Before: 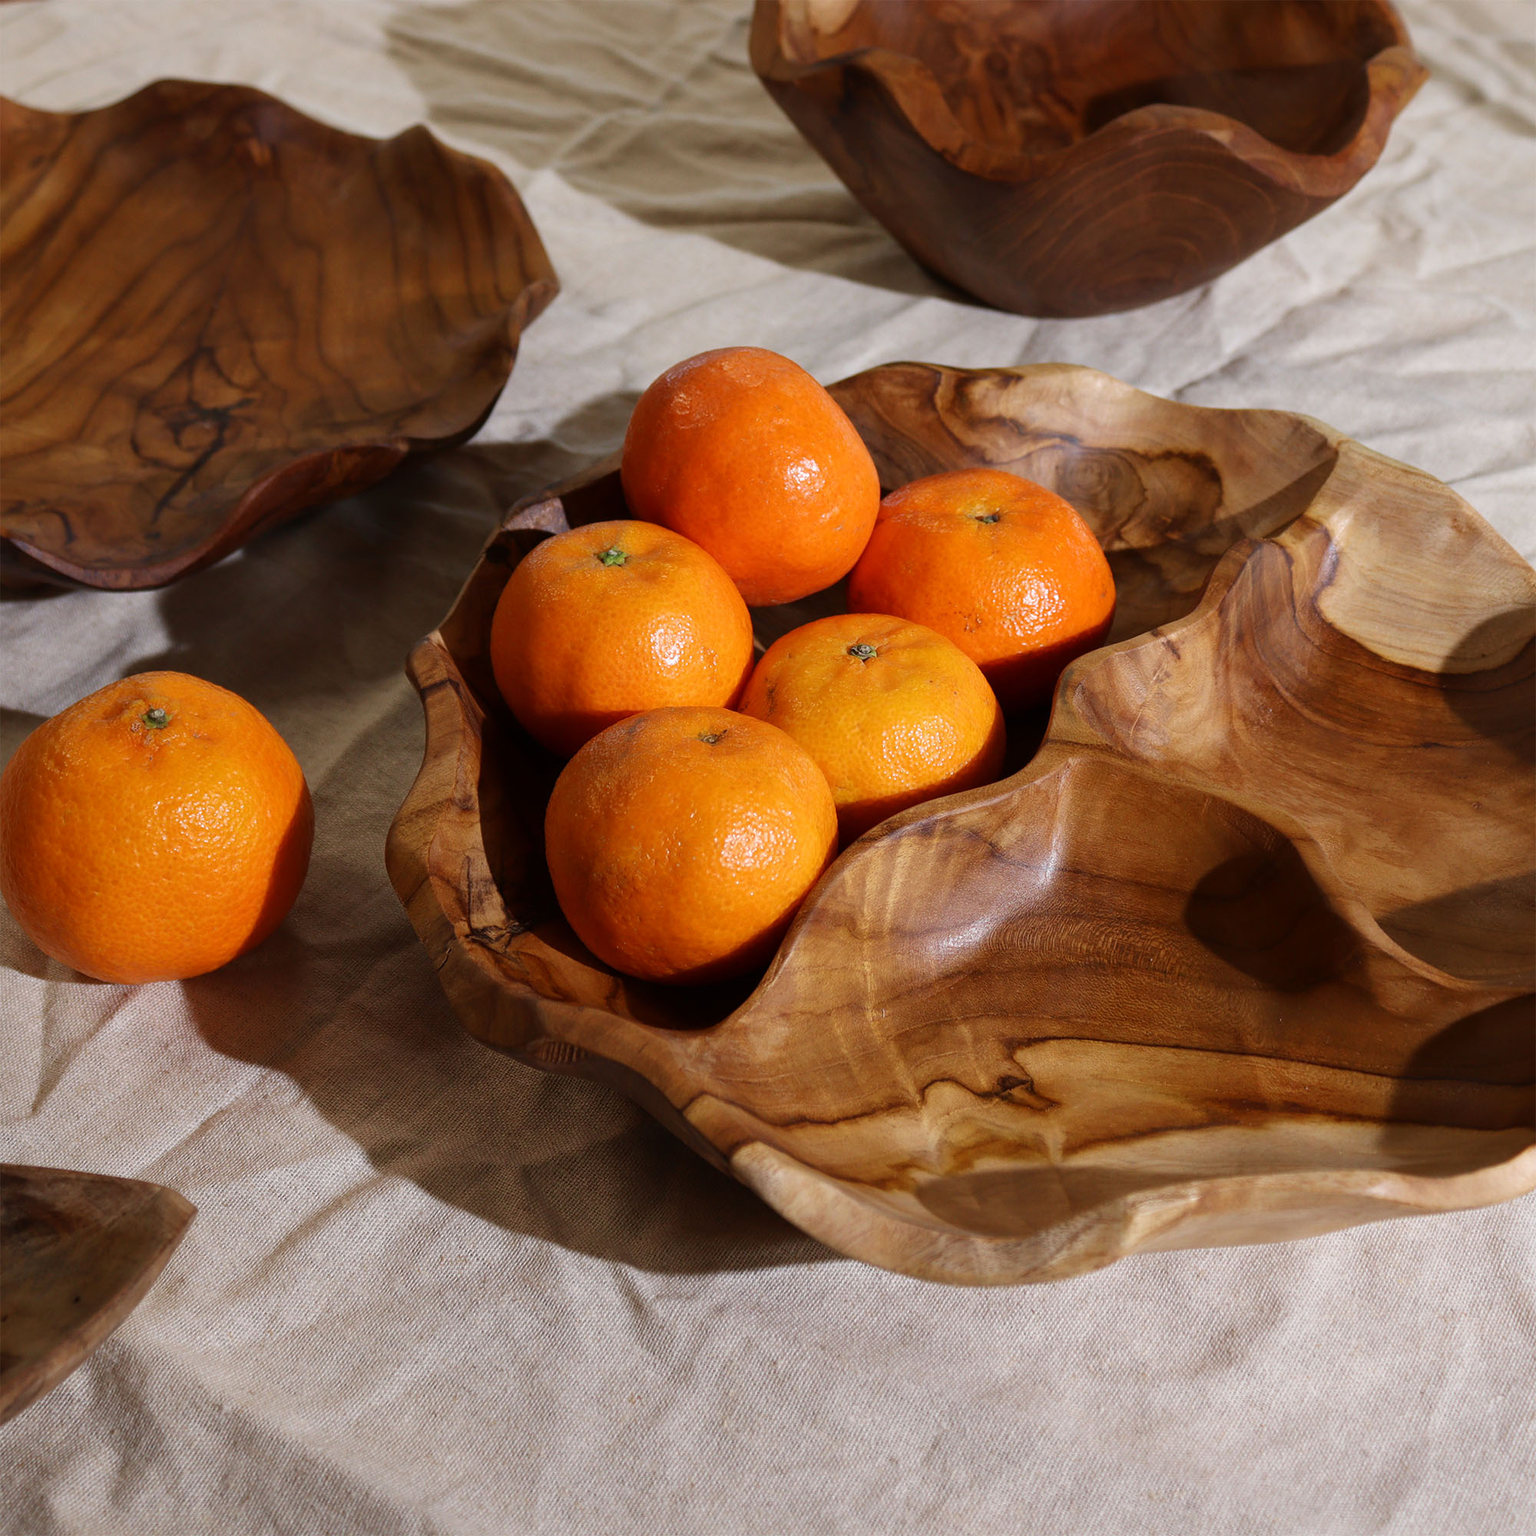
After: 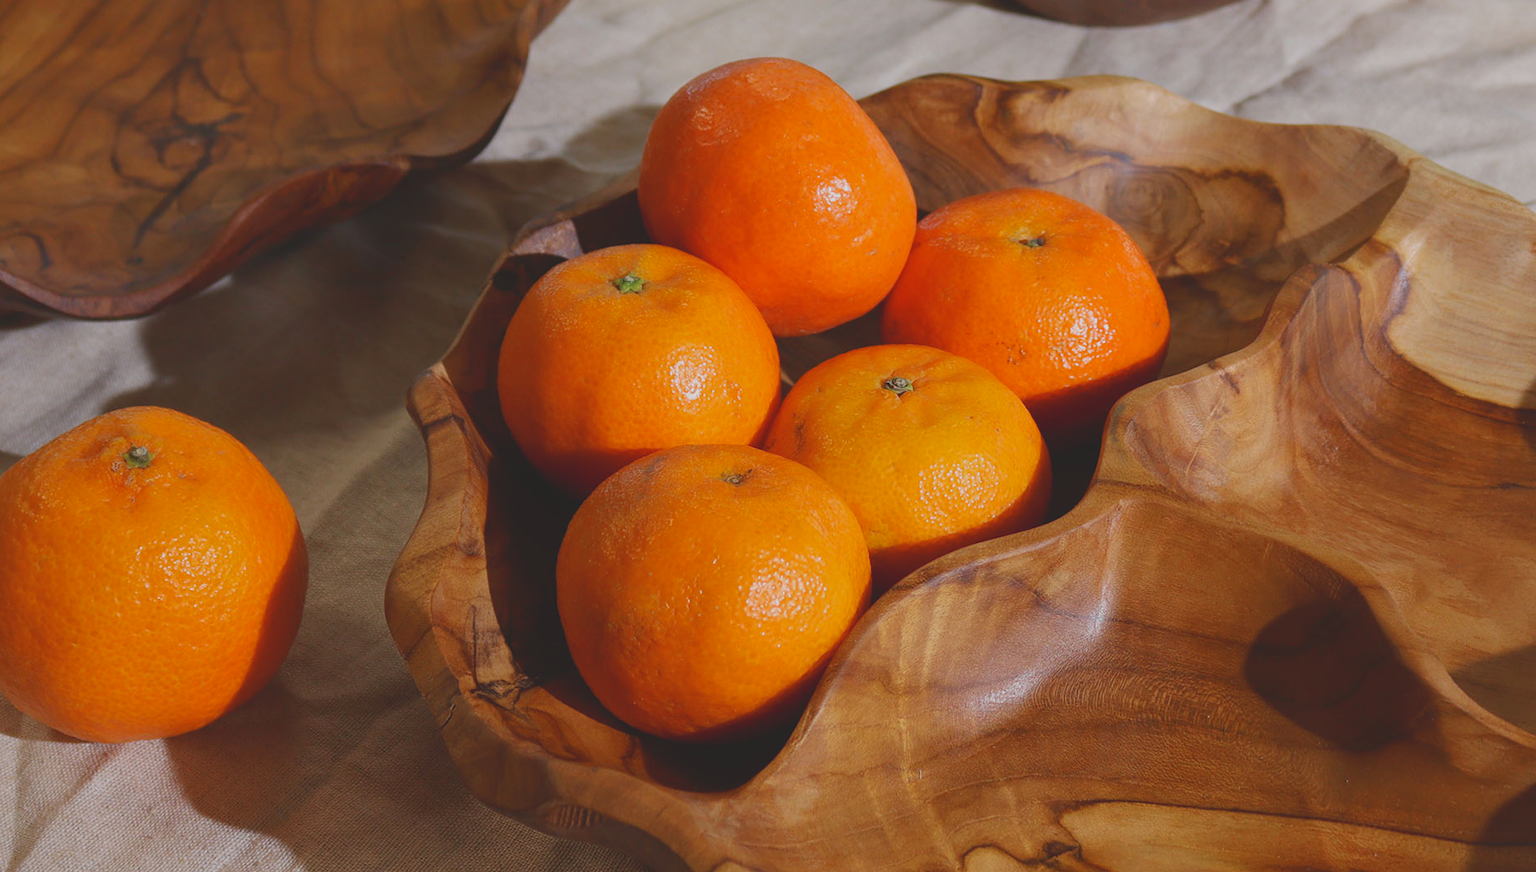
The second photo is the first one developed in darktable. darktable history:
contrast brightness saturation: contrast -0.281
crop: left 1.8%, top 19.14%, right 5.15%, bottom 28.028%
